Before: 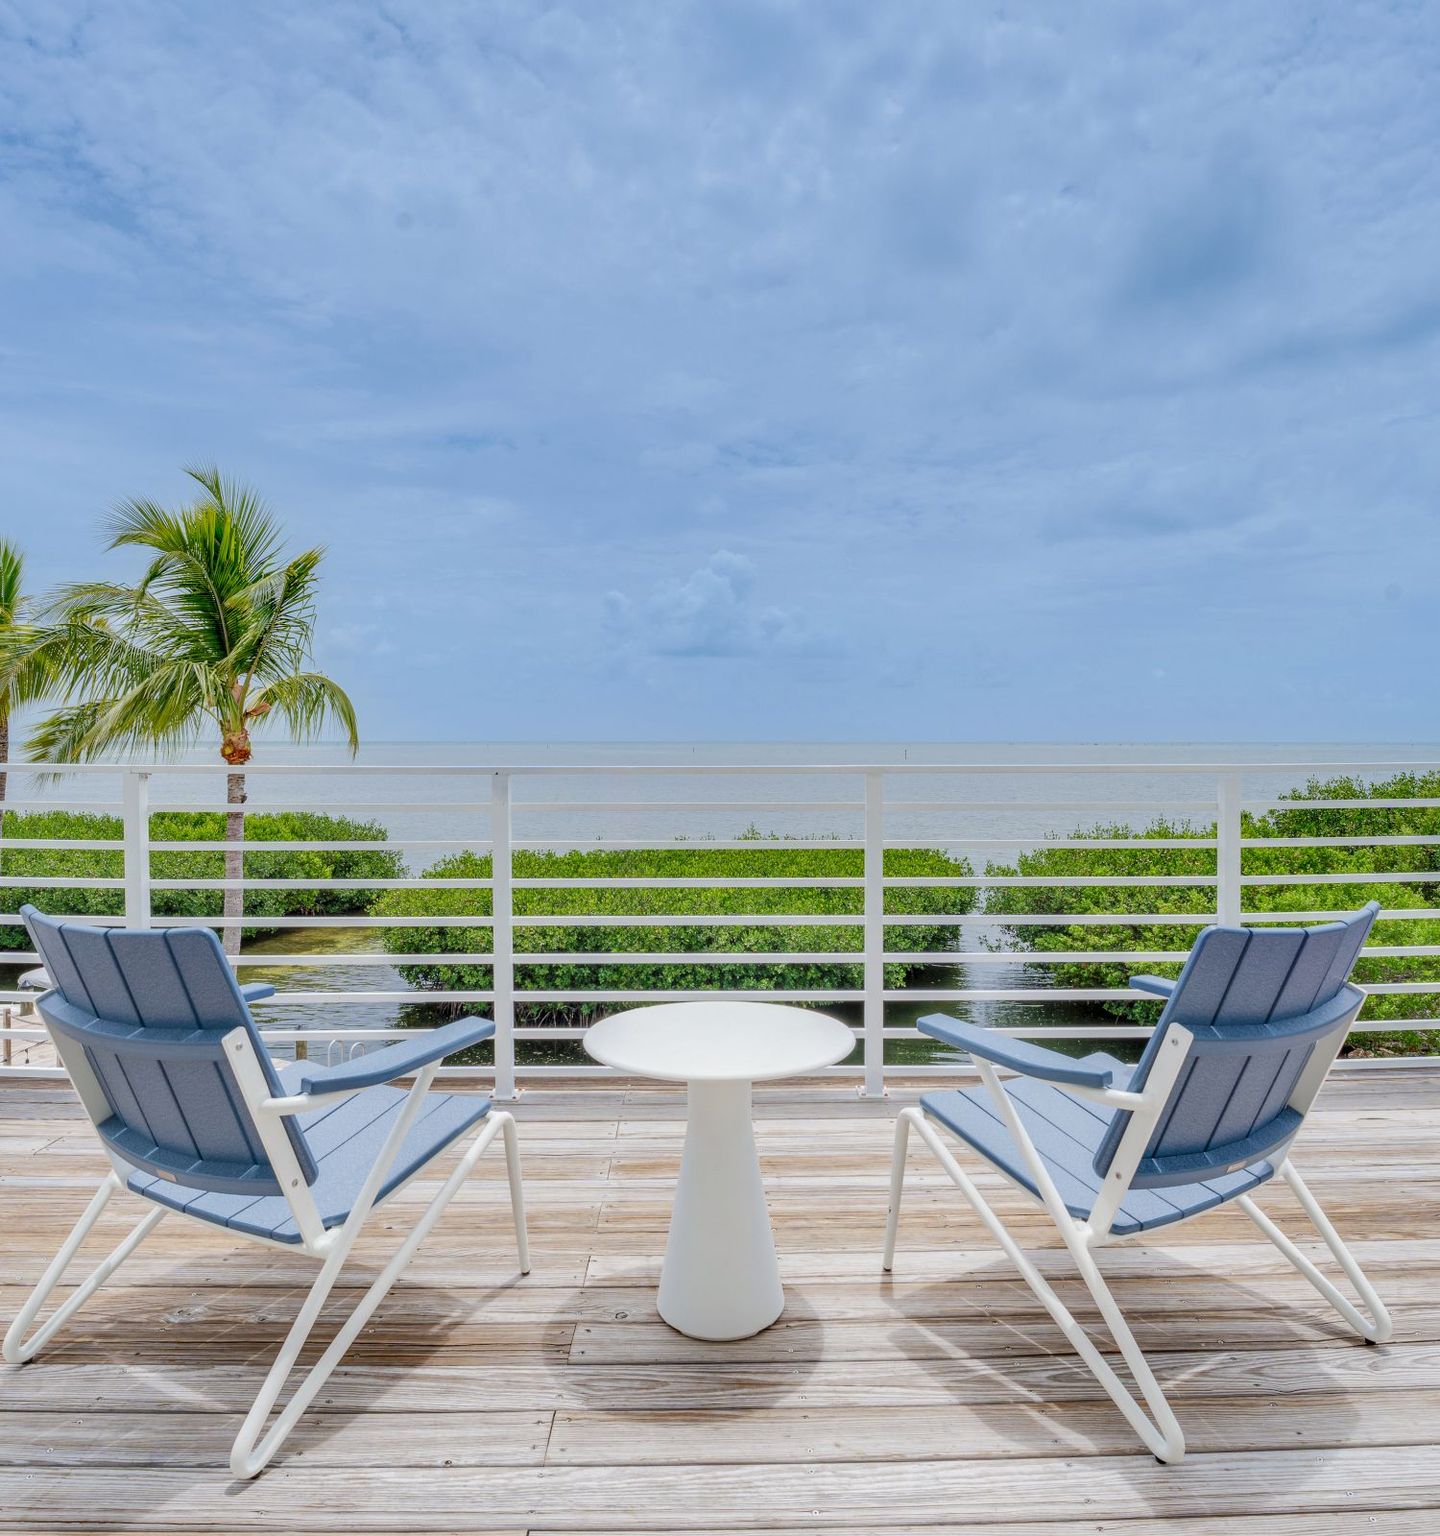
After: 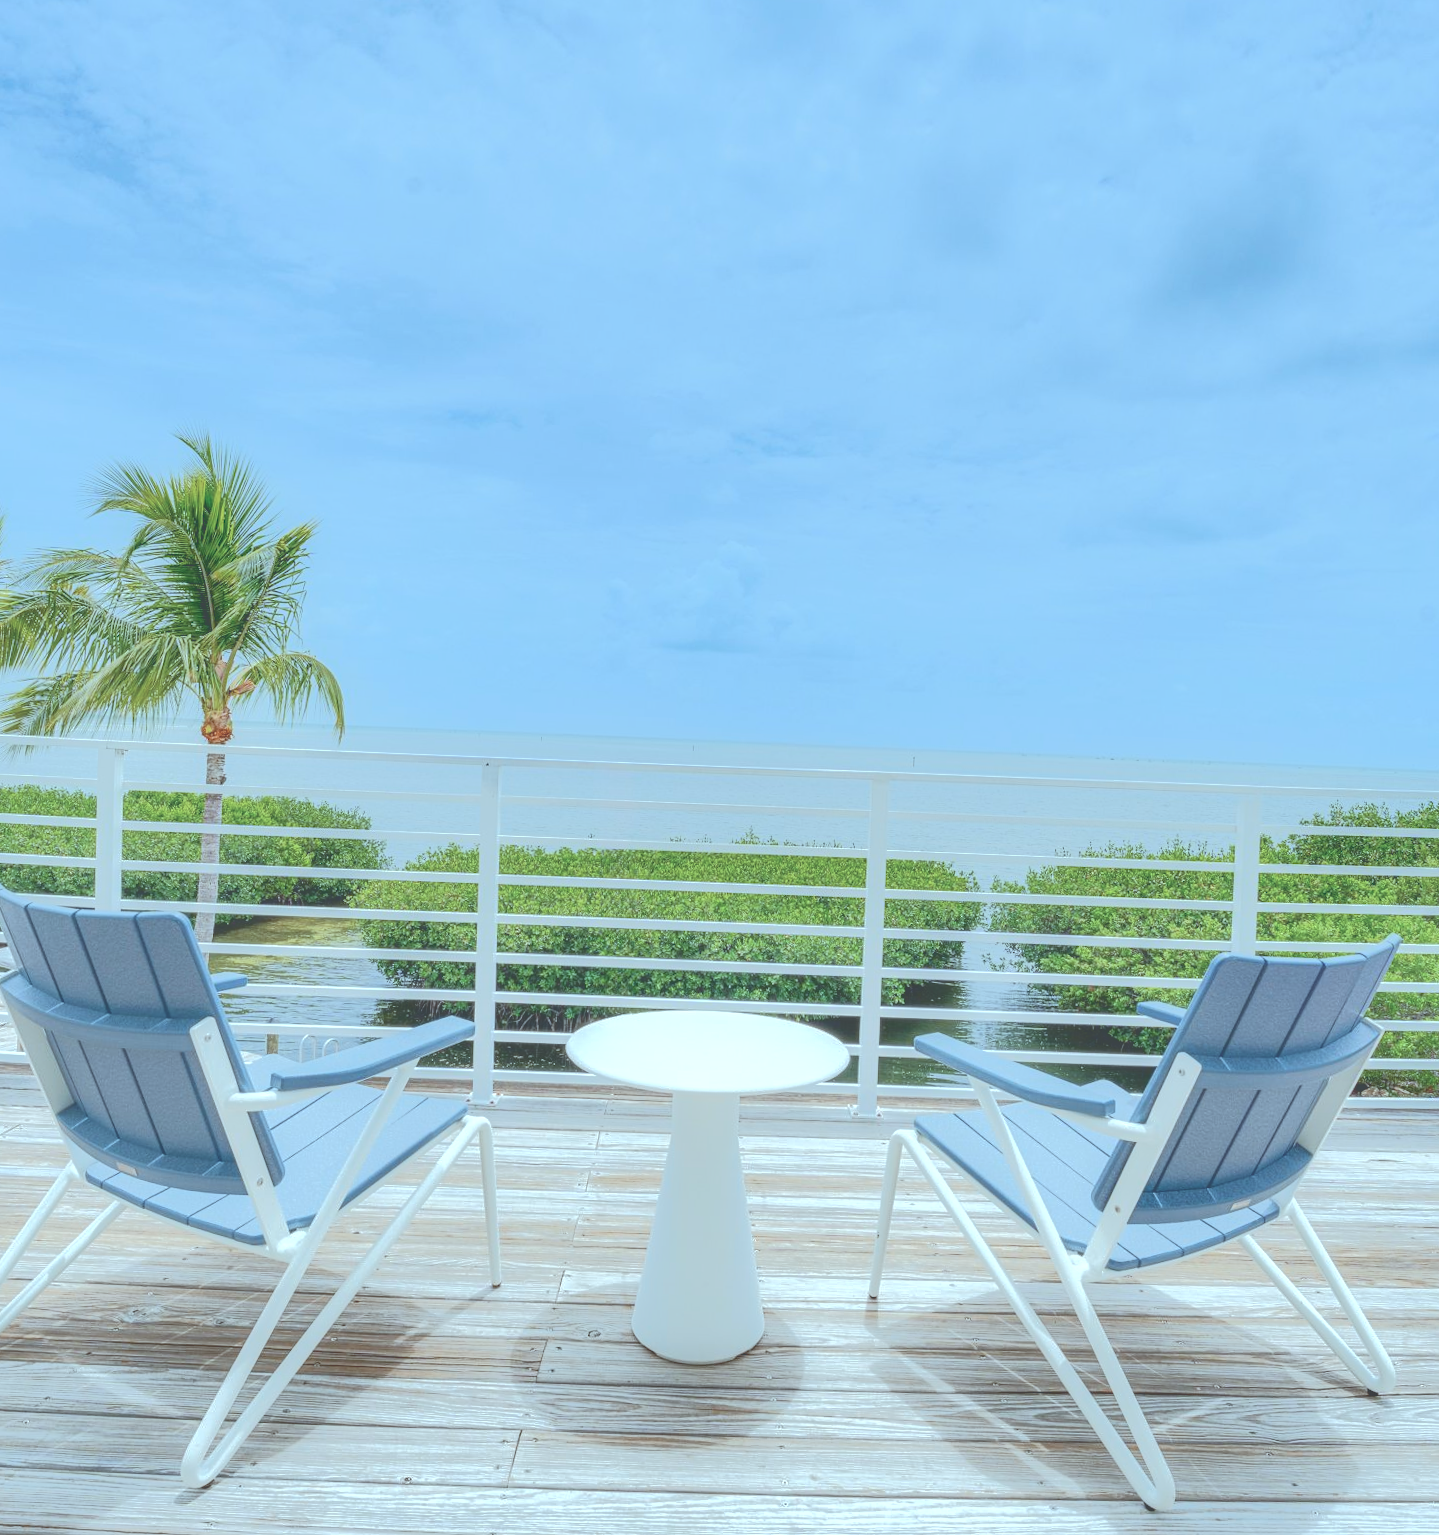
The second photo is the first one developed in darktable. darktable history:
crop and rotate: angle -2.32°
contrast equalizer: y [[0.5, 0.496, 0.435, 0.435, 0.496, 0.5], [0.5 ×6], [0.5 ×6], [0 ×6], [0 ×6]]
color correction: highlights a* -9.89, highlights b* -10.26
contrast brightness saturation: contrast 0.058, brightness -0.007, saturation -0.244
tone curve: curves: ch0 [(0, 0) (0.003, 0.278) (0.011, 0.282) (0.025, 0.282) (0.044, 0.29) (0.069, 0.295) (0.1, 0.306) (0.136, 0.316) (0.177, 0.33) (0.224, 0.358) (0.277, 0.403) (0.335, 0.451) (0.399, 0.505) (0.468, 0.558) (0.543, 0.611) (0.623, 0.679) (0.709, 0.751) (0.801, 0.815) (0.898, 0.863) (1, 1)], color space Lab, independent channels, preserve colors none
exposure: exposure 0.497 EV, compensate highlight preservation false
shadows and highlights: shadows 36.28, highlights -27.81, shadows color adjustment 97.99%, highlights color adjustment 57.72%, soften with gaussian
